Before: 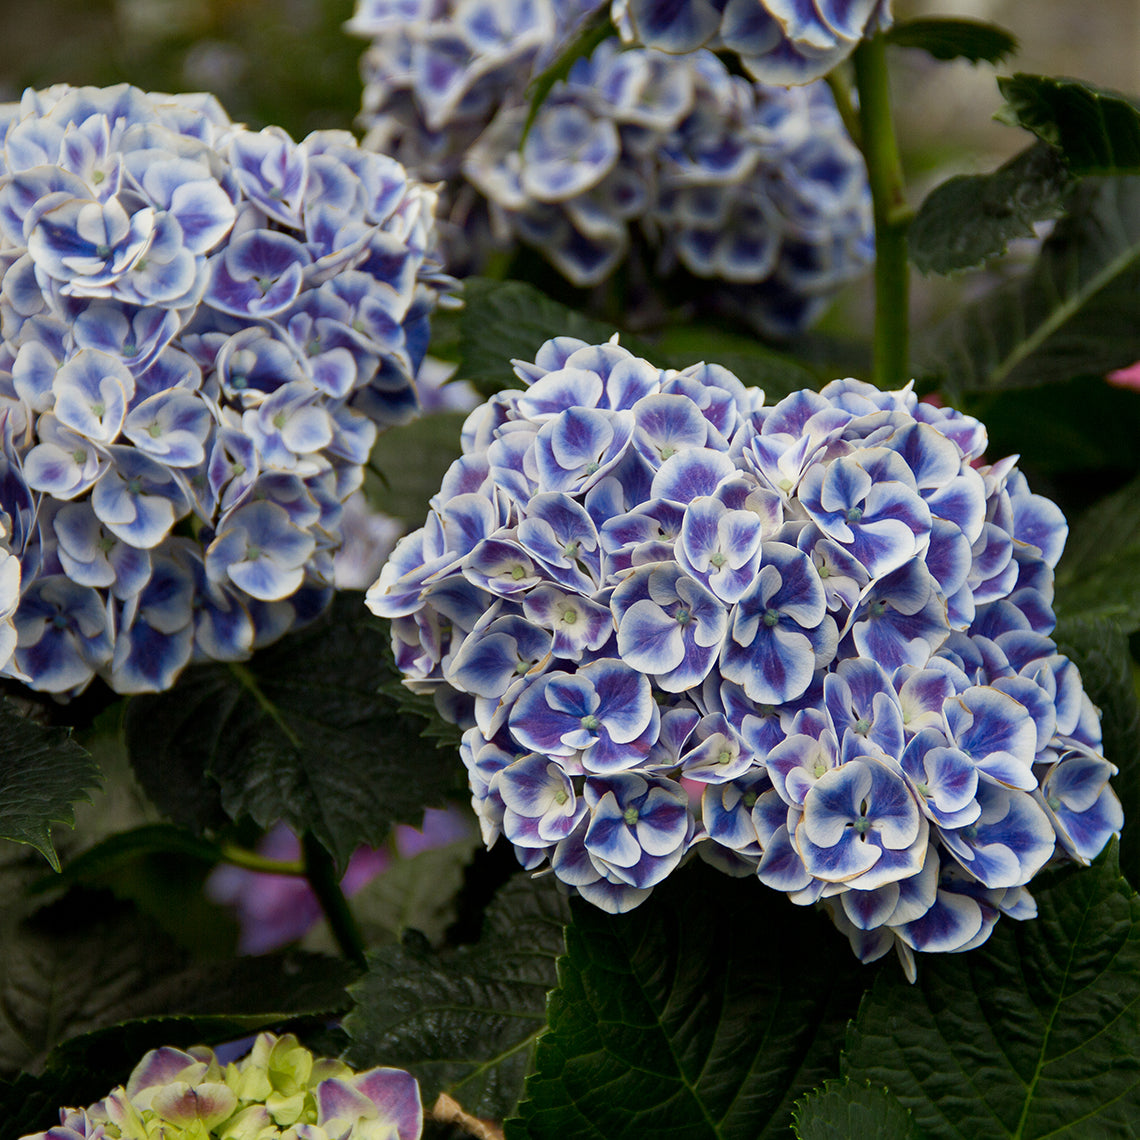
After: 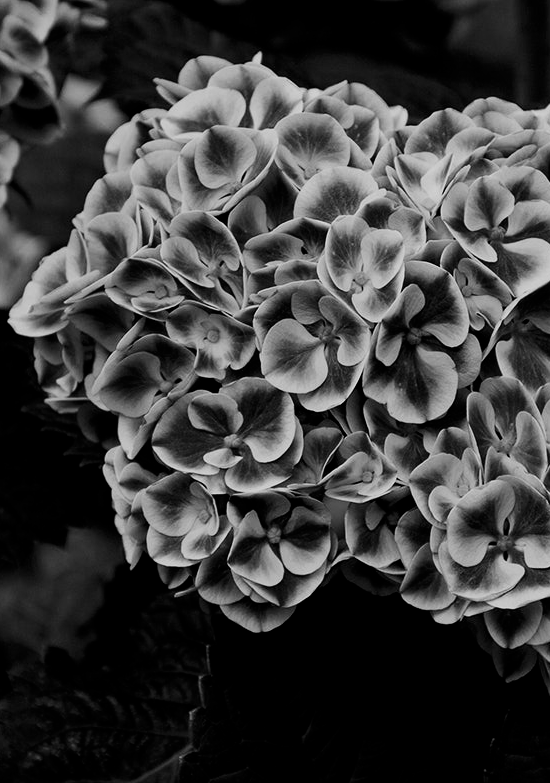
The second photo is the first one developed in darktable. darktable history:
crop: left 31.379%, top 24.658%, right 20.326%, bottom 6.628%
contrast brightness saturation: brightness -0.25, saturation 0.2
color balance rgb: saturation formula JzAzBz (2021)
monochrome: a -3.63, b -0.465
filmic rgb: black relative exposure -5 EV, white relative exposure 3.5 EV, hardness 3.19, contrast 1.2, highlights saturation mix -50%
tone equalizer: on, module defaults
color balance: lift [1.001, 1.007, 1, 0.993], gamma [1.023, 1.026, 1.01, 0.974], gain [0.964, 1.059, 1.073, 0.927]
